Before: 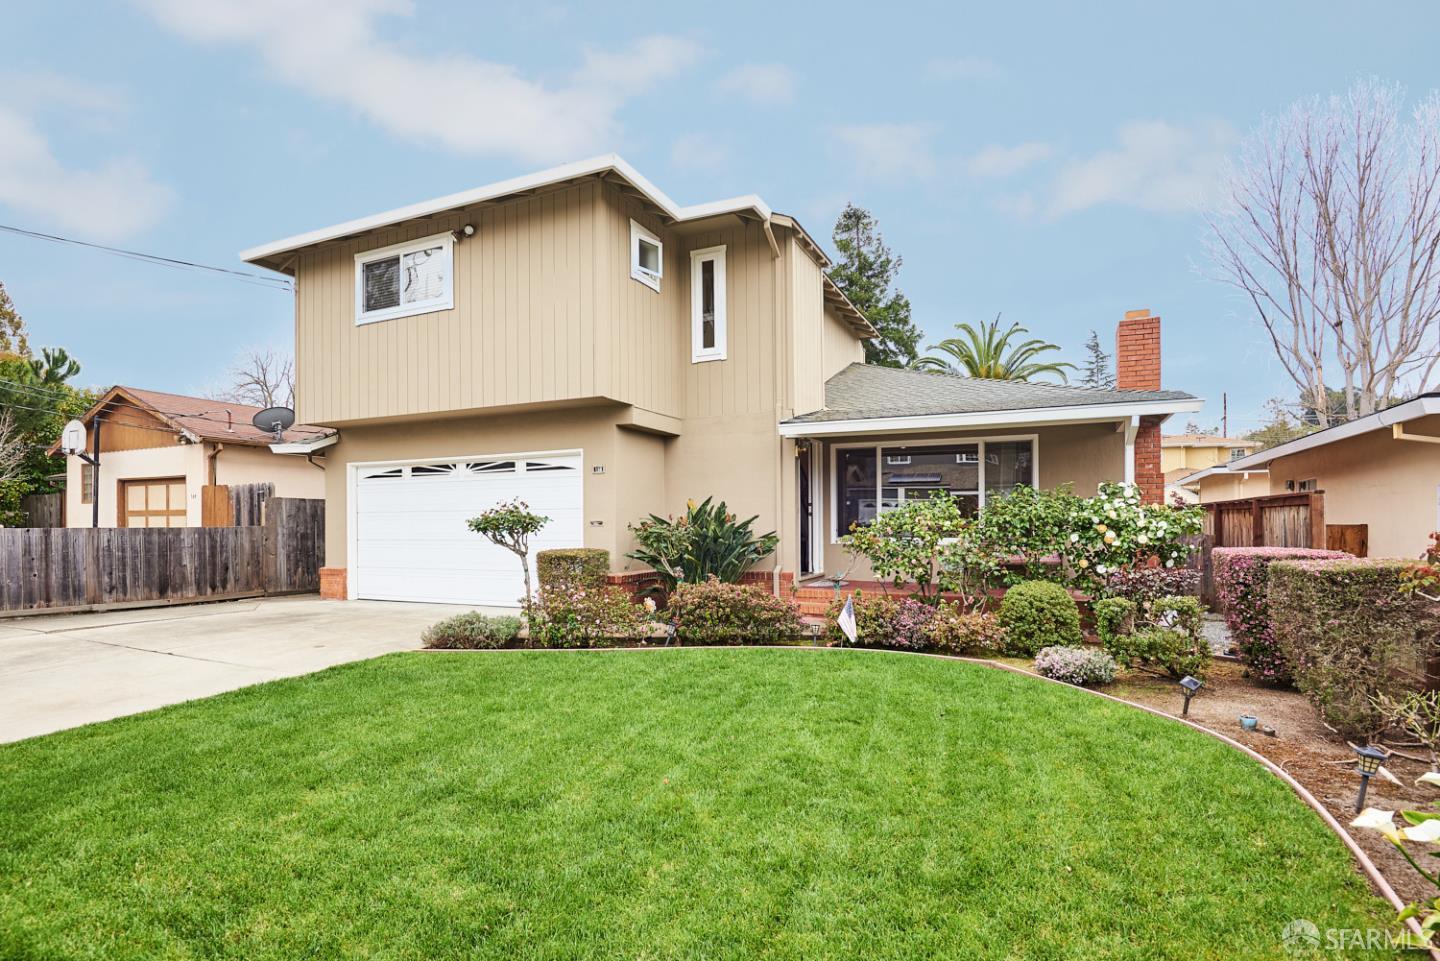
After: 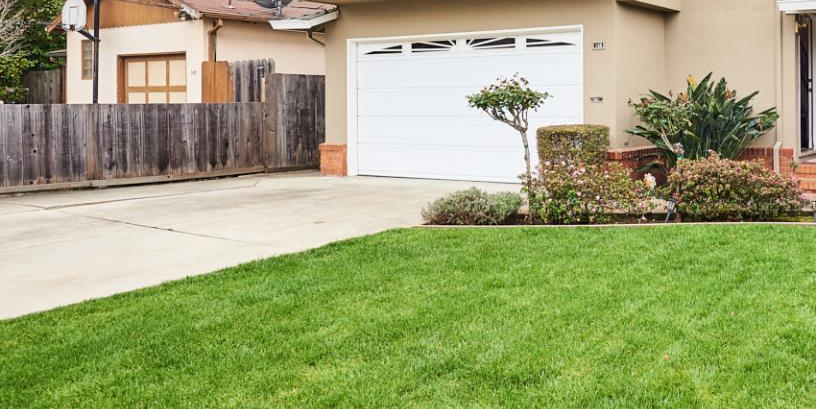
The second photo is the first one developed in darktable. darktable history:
exposure: compensate highlight preservation false
crop: top 44.125%, right 43.277%, bottom 13.22%
